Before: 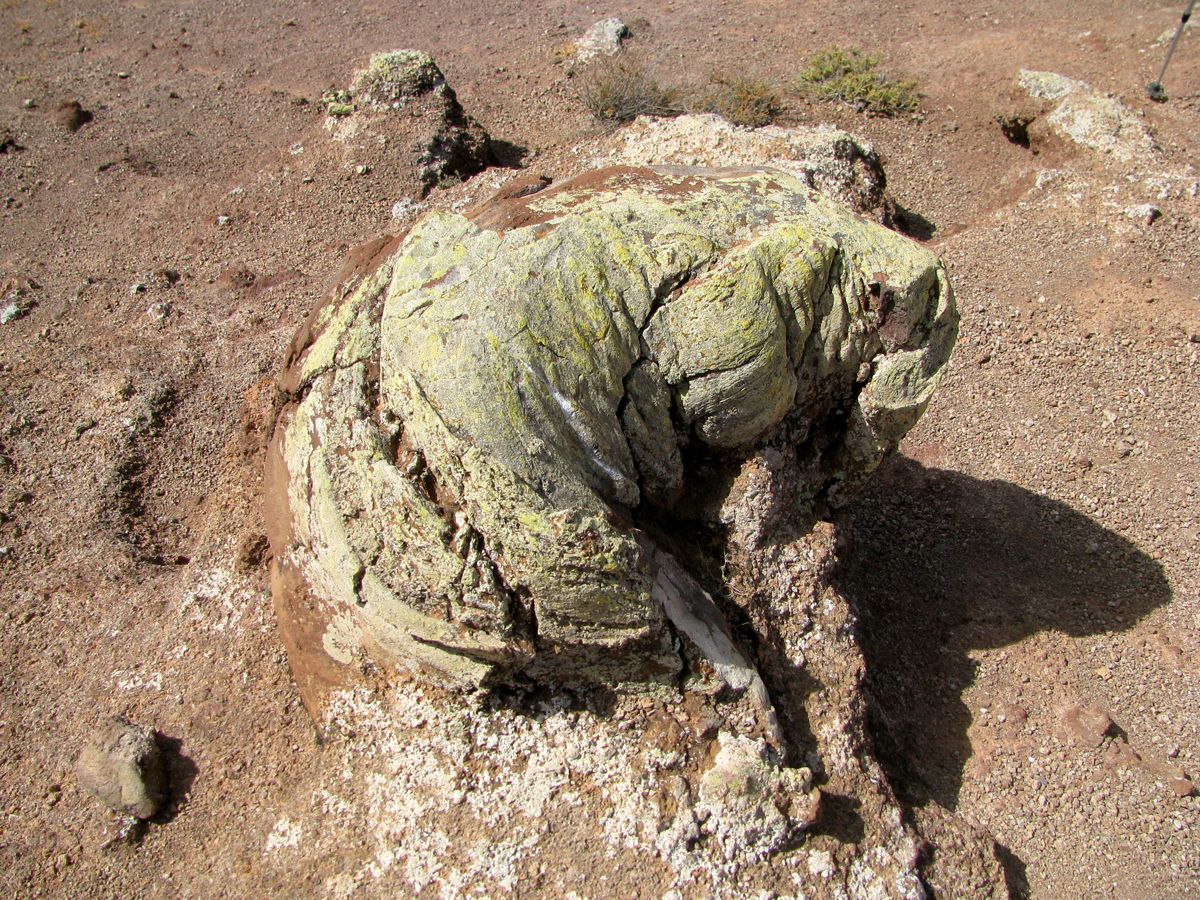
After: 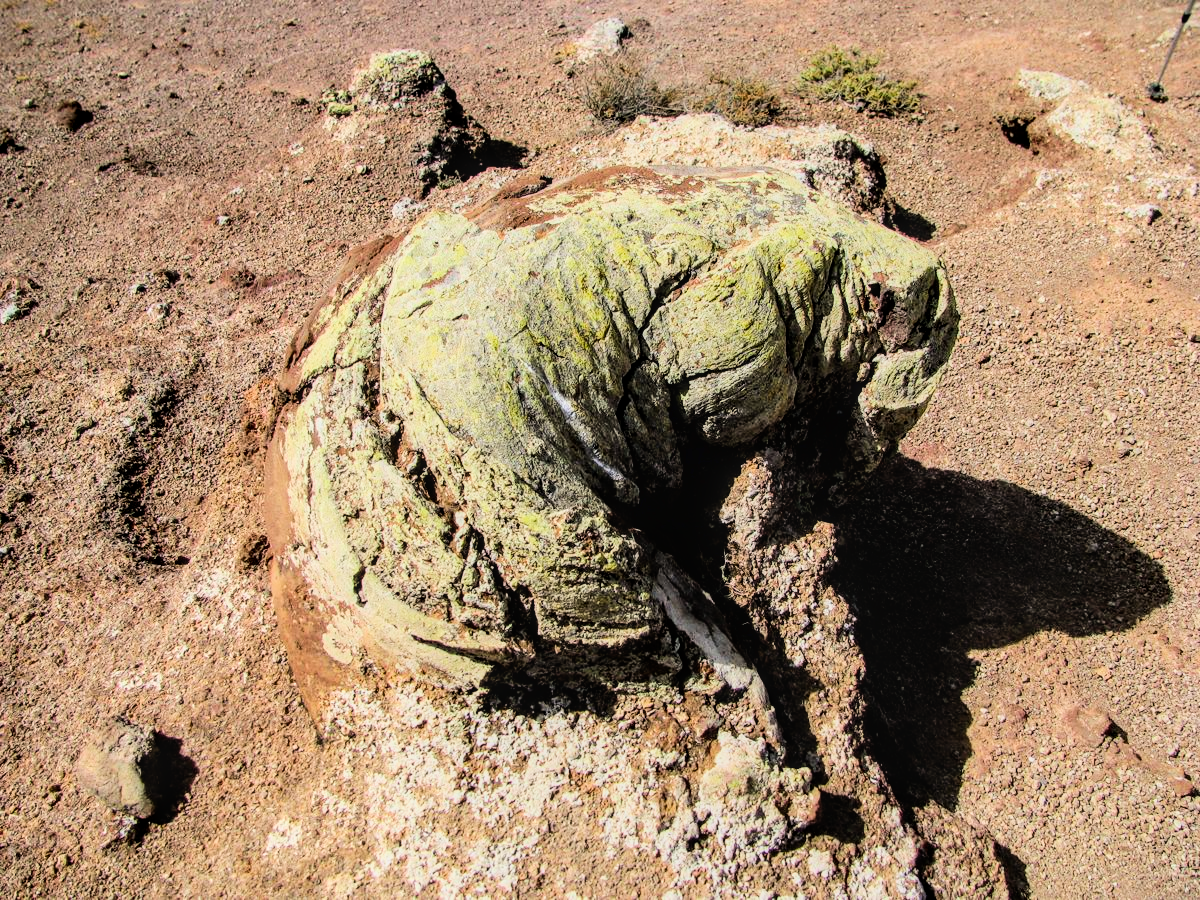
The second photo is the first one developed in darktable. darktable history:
local contrast: on, module defaults
filmic rgb: black relative exposure -7.15 EV, white relative exposure 5.36 EV, hardness 3.02, color science v6 (2022)
contrast brightness saturation: contrast 0.08, saturation 0.2
tone equalizer: -8 EV -1.08 EV, -7 EV -1.01 EV, -6 EV -0.867 EV, -5 EV -0.578 EV, -3 EV 0.578 EV, -2 EV 0.867 EV, -1 EV 1.01 EV, +0 EV 1.08 EV, edges refinement/feathering 500, mask exposure compensation -1.57 EV, preserve details no
